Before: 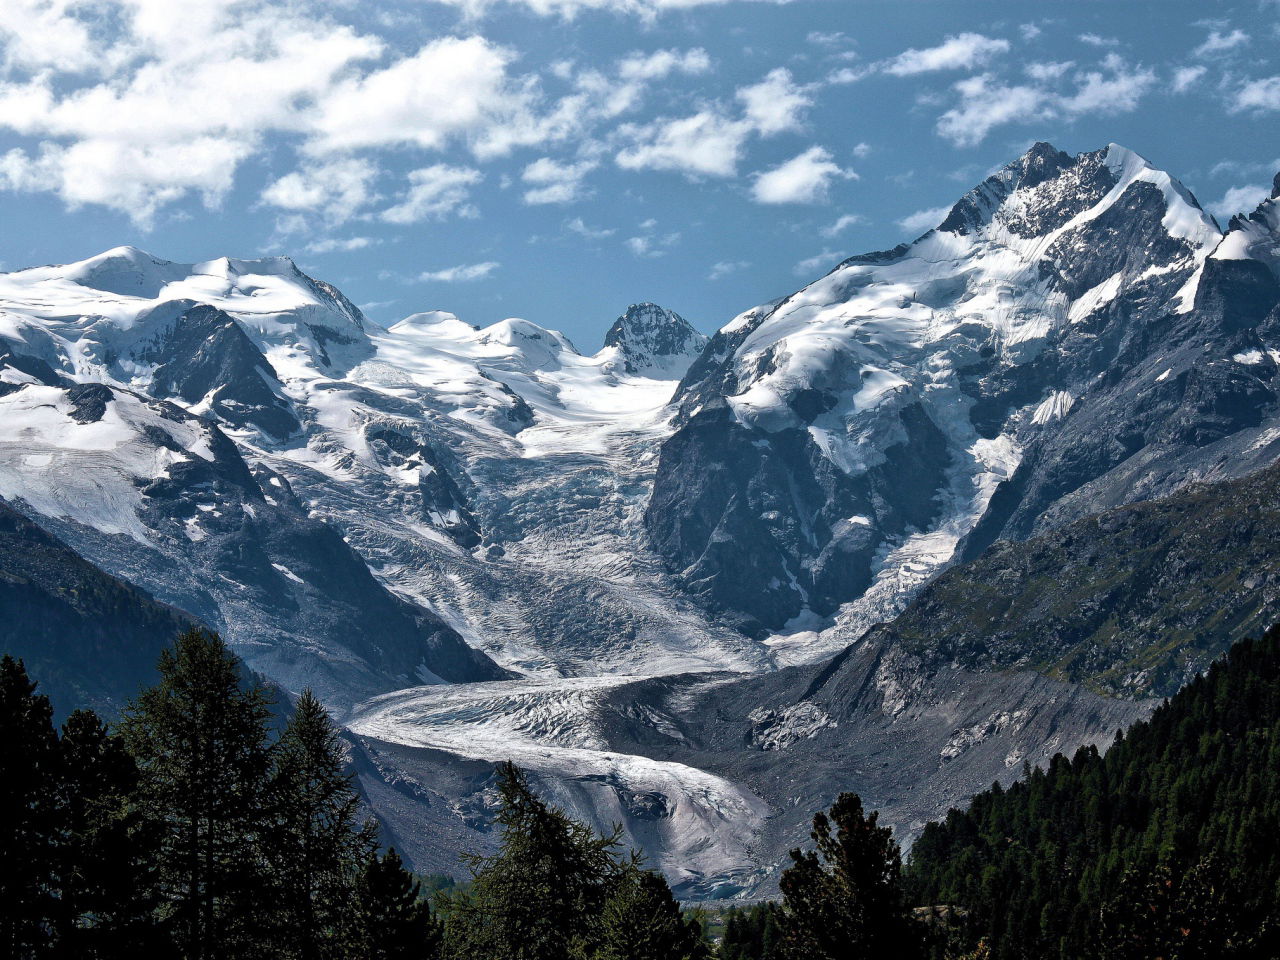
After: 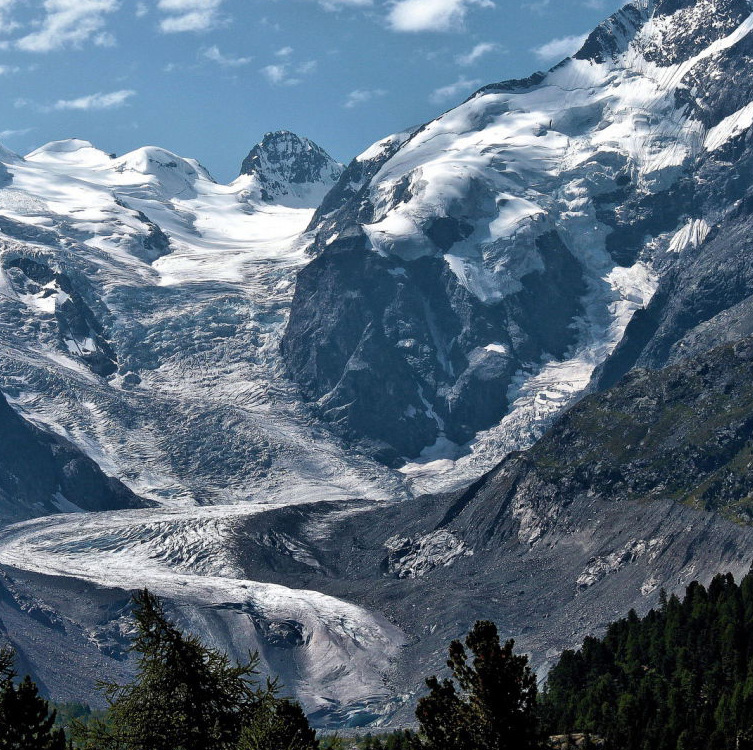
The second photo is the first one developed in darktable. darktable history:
crop and rotate: left 28.506%, top 17.993%, right 12.636%, bottom 3.875%
